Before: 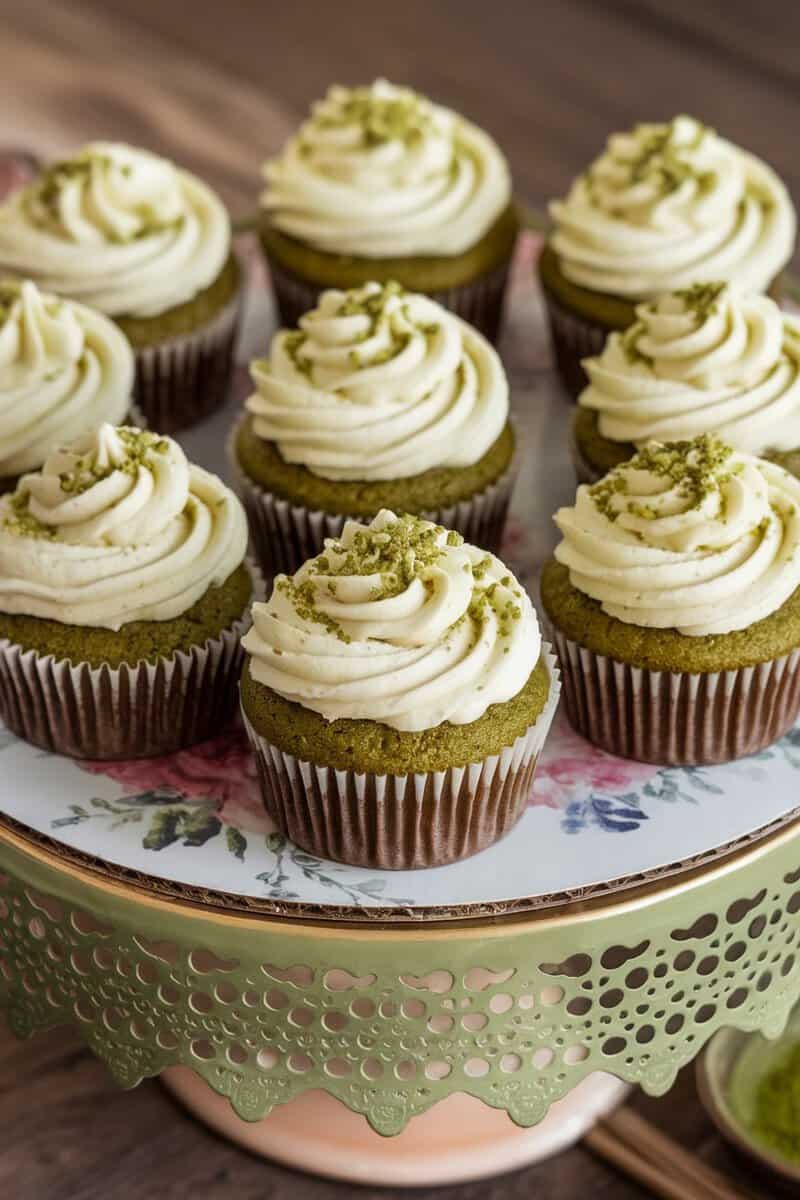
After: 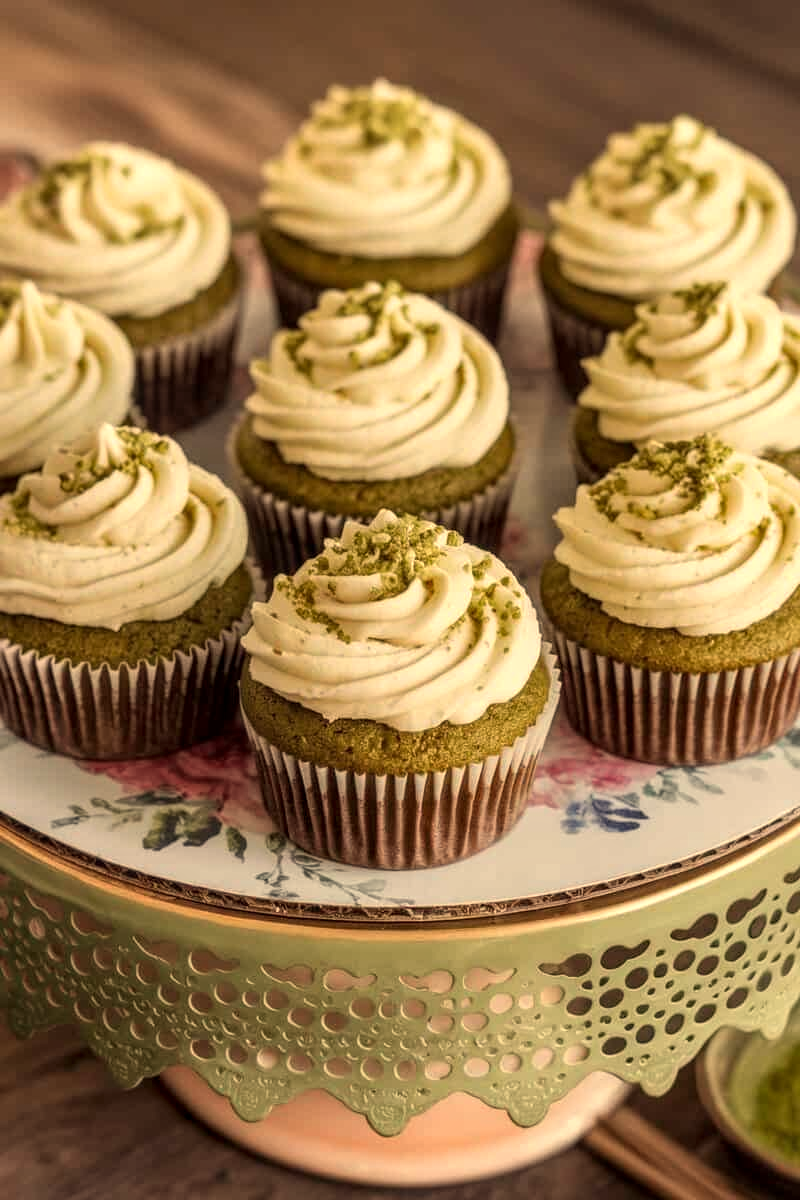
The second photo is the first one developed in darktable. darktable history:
white balance: red 1.138, green 0.996, blue 0.812
local contrast: on, module defaults
